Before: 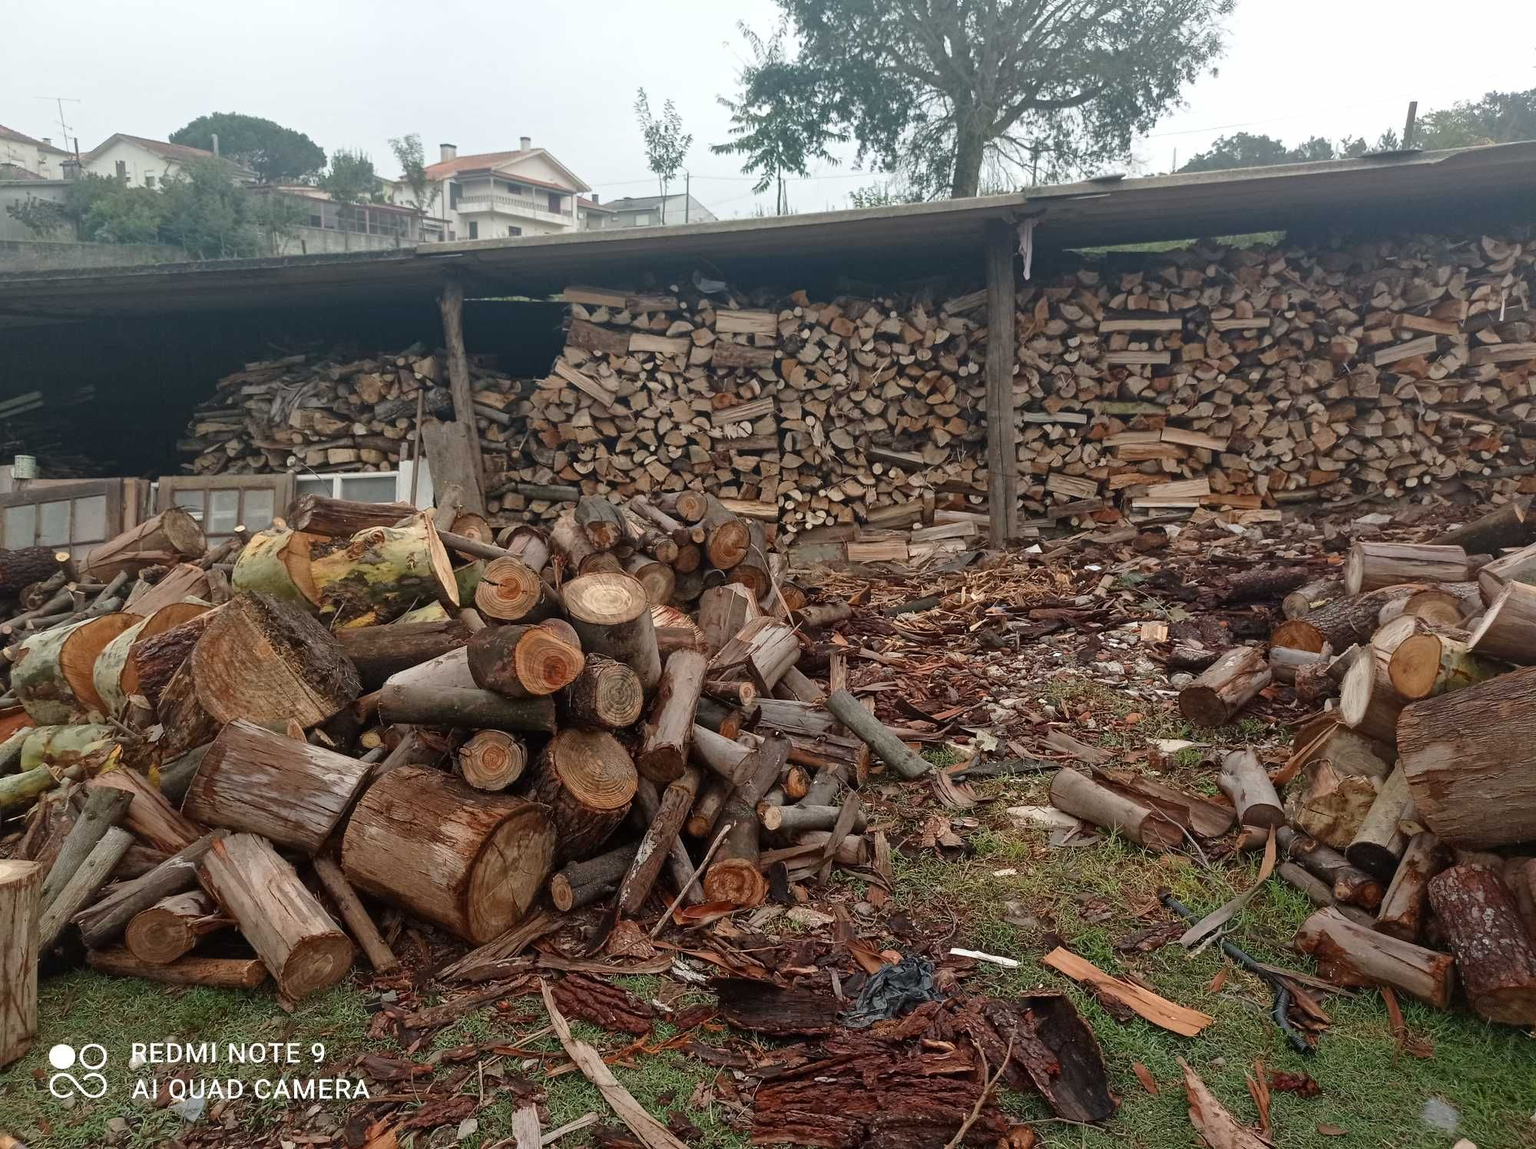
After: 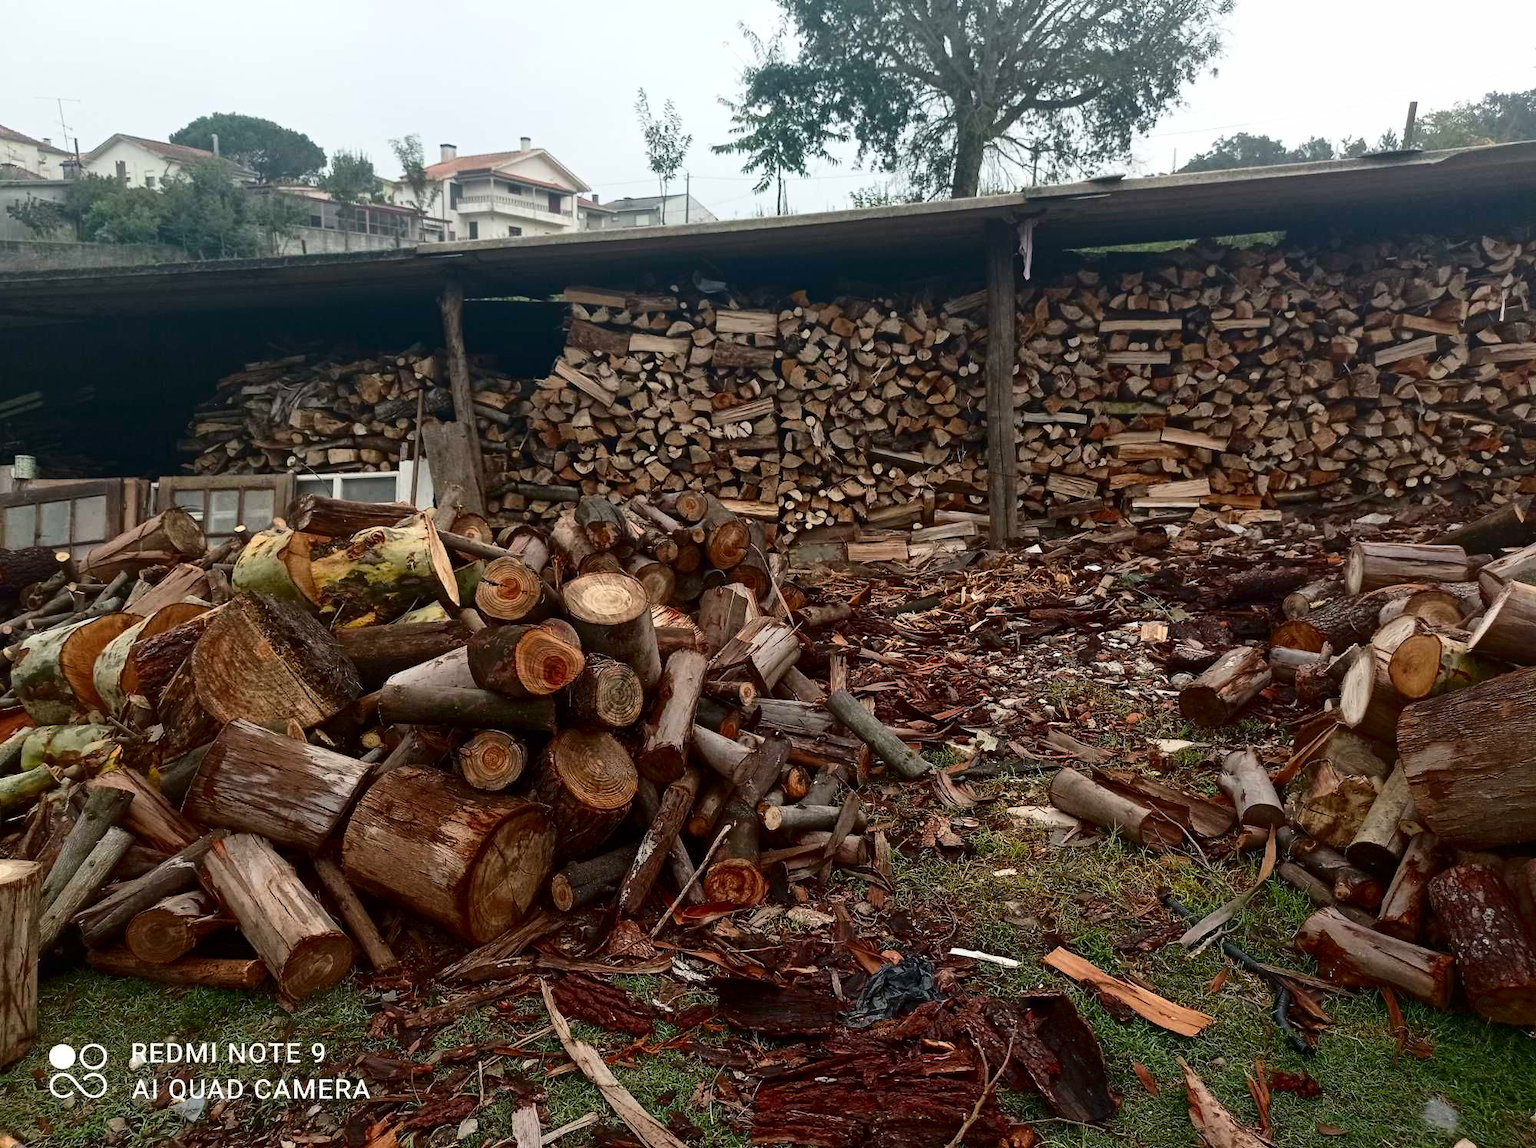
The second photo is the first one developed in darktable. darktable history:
contrast brightness saturation: contrast 0.215, brightness -0.106, saturation 0.207
